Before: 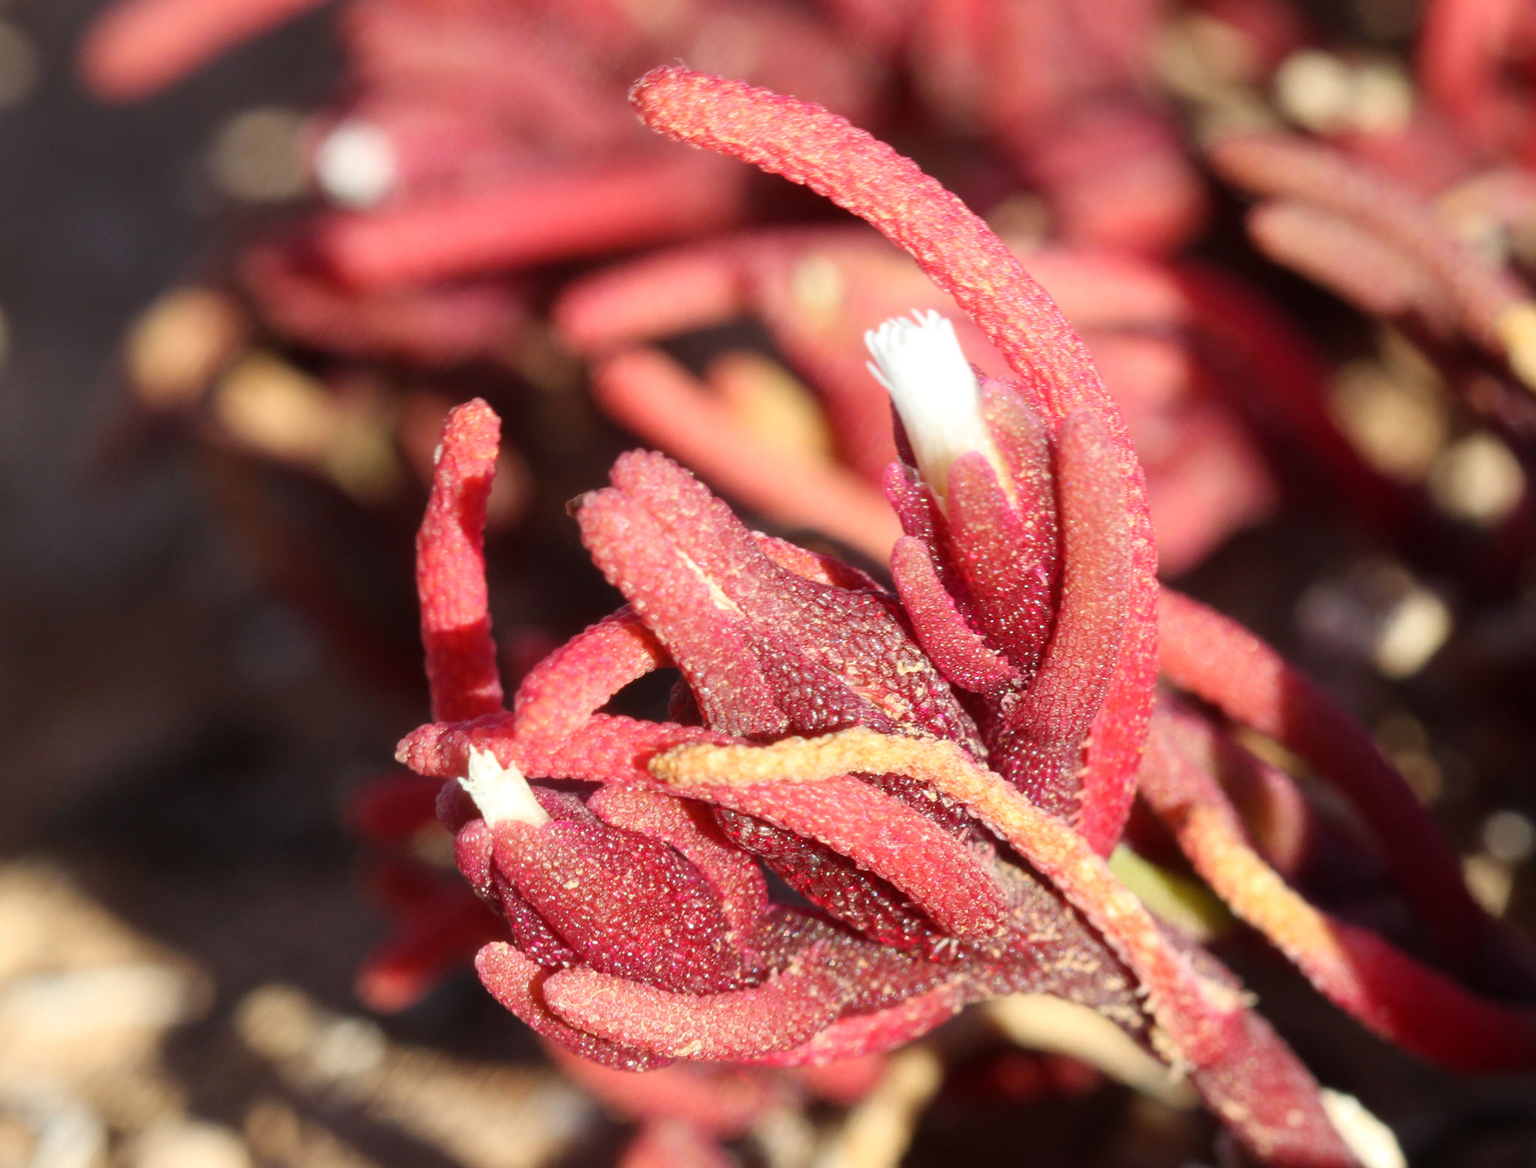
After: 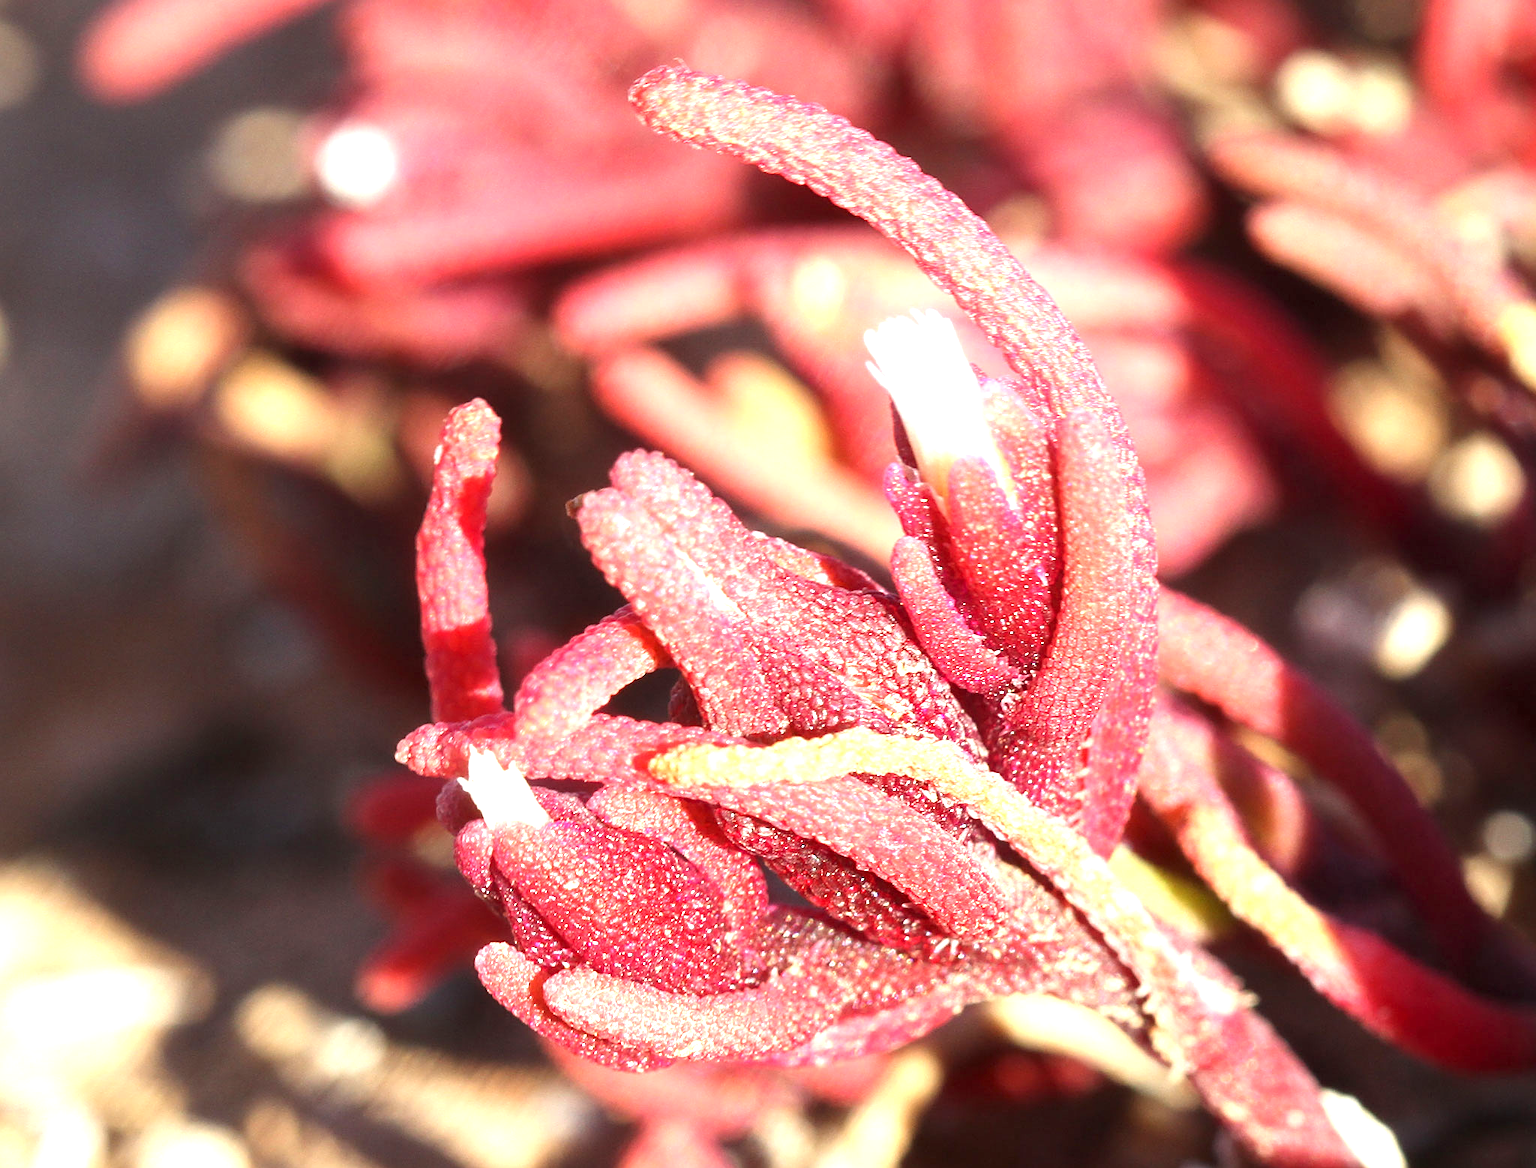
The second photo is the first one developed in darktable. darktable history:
sharpen: on, module defaults
exposure: exposure 1.15 EV, compensate highlight preservation false
